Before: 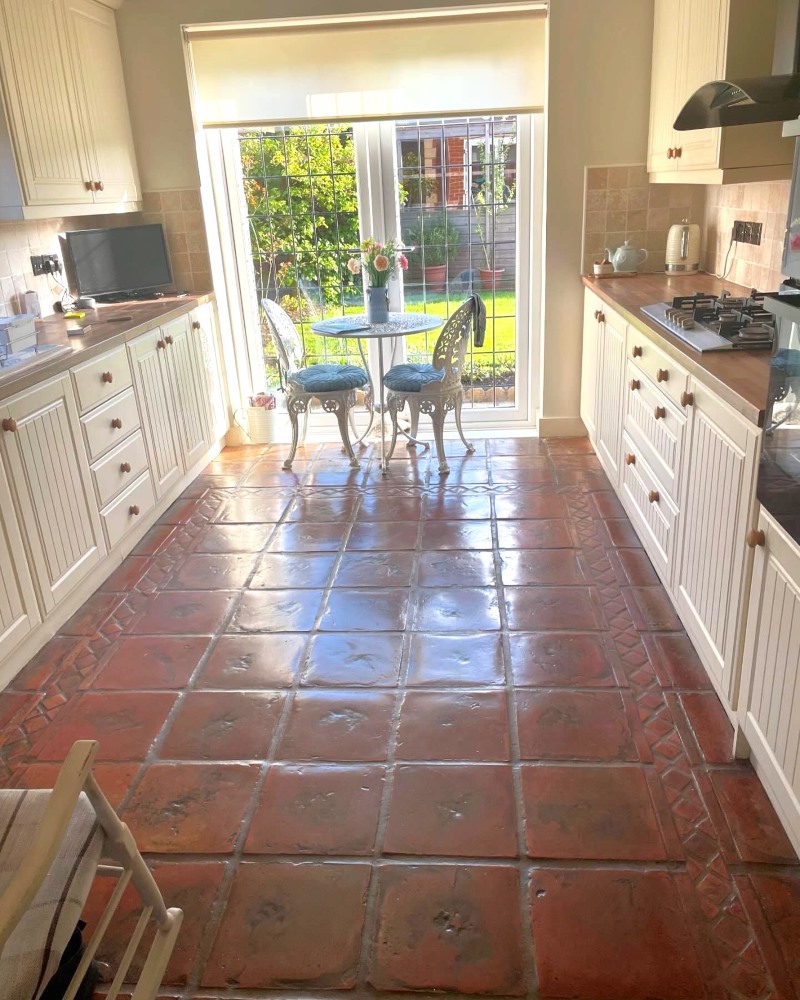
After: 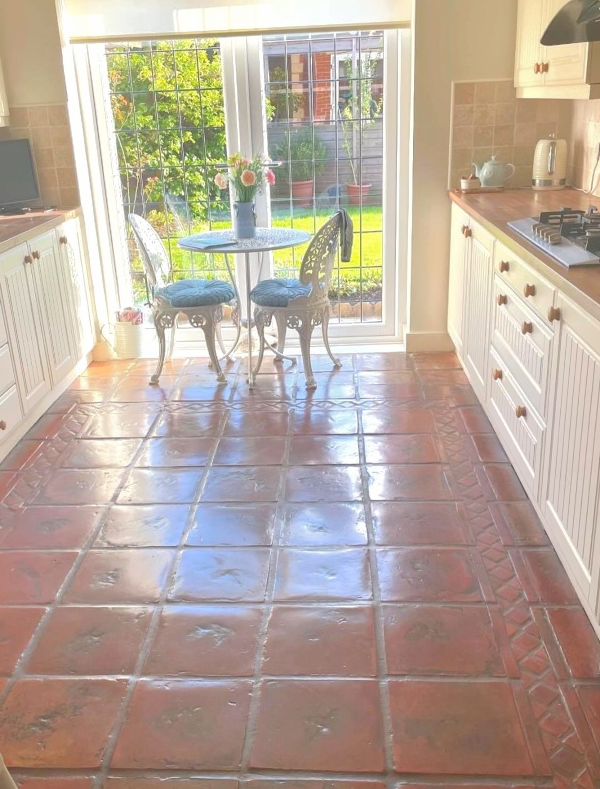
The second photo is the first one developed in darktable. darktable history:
crop: left 16.703%, top 8.54%, right 8.216%, bottom 12.546%
tone curve: curves: ch0 [(0, 0) (0.003, 0.298) (0.011, 0.298) (0.025, 0.298) (0.044, 0.3) (0.069, 0.302) (0.1, 0.312) (0.136, 0.329) (0.177, 0.354) (0.224, 0.376) (0.277, 0.408) (0.335, 0.453) (0.399, 0.503) (0.468, 0.562) (0.543, 0.623) (0.623, 0.686) (0.709, 0.754) (0.801, 0.825) (0.898, 0.873) (1, 1)], color space Lab, independent channels, preserve colors none
base curve: curves: ch0 [(0, 0) (0.989, 0.992)], exposure shift 0.01, preserve colors none
